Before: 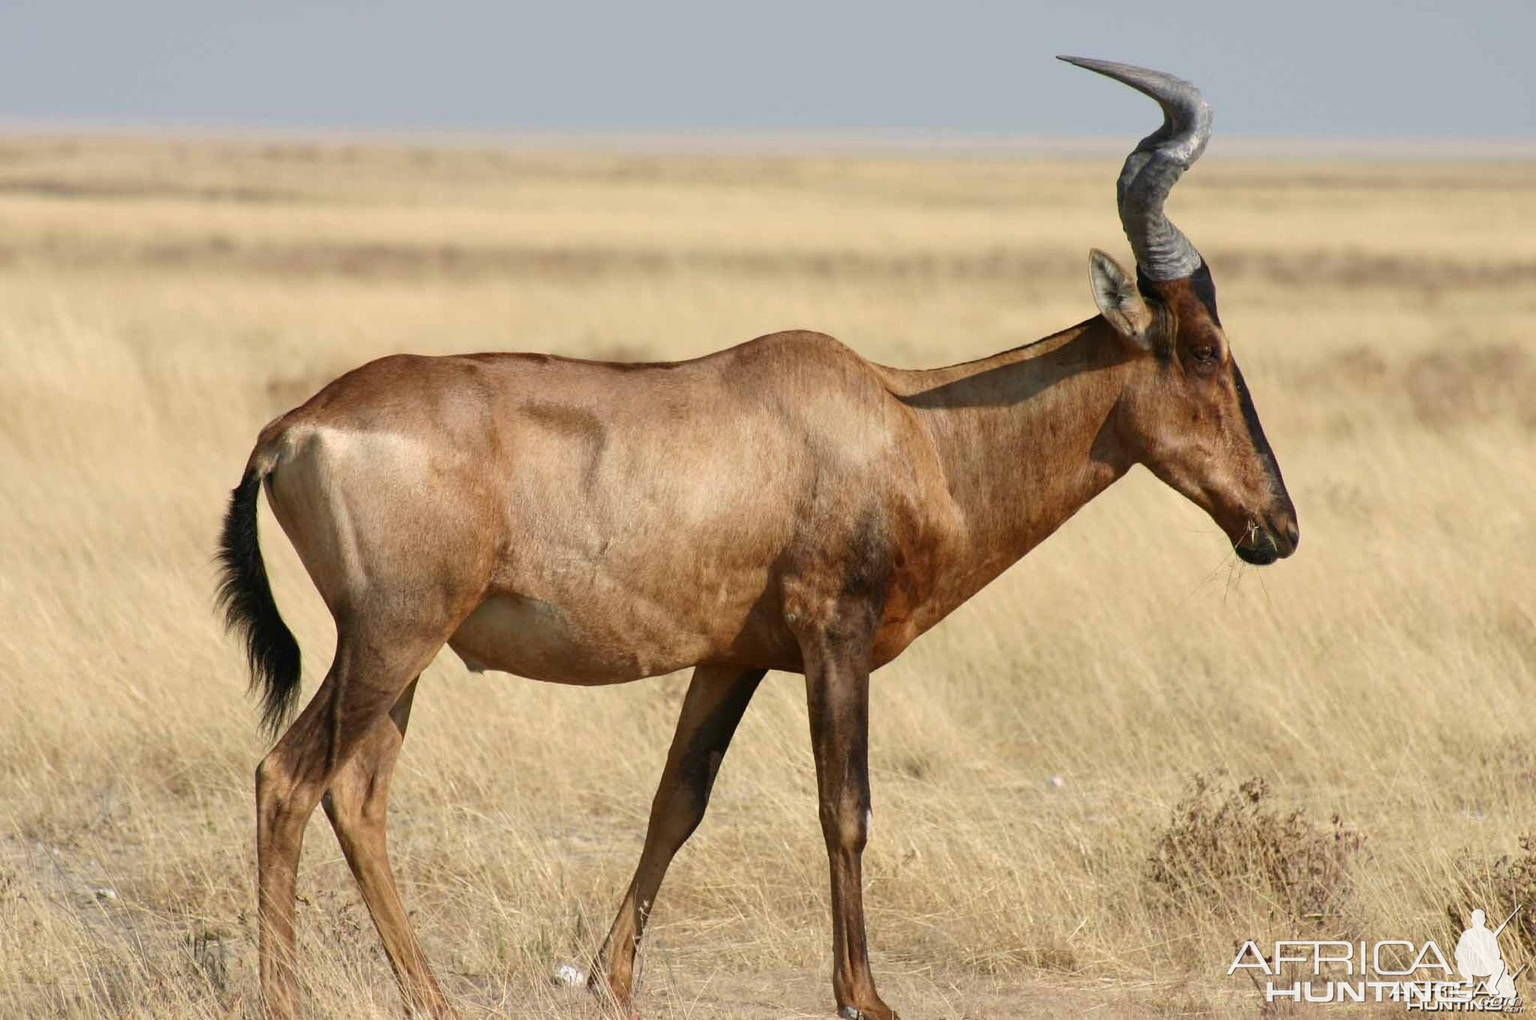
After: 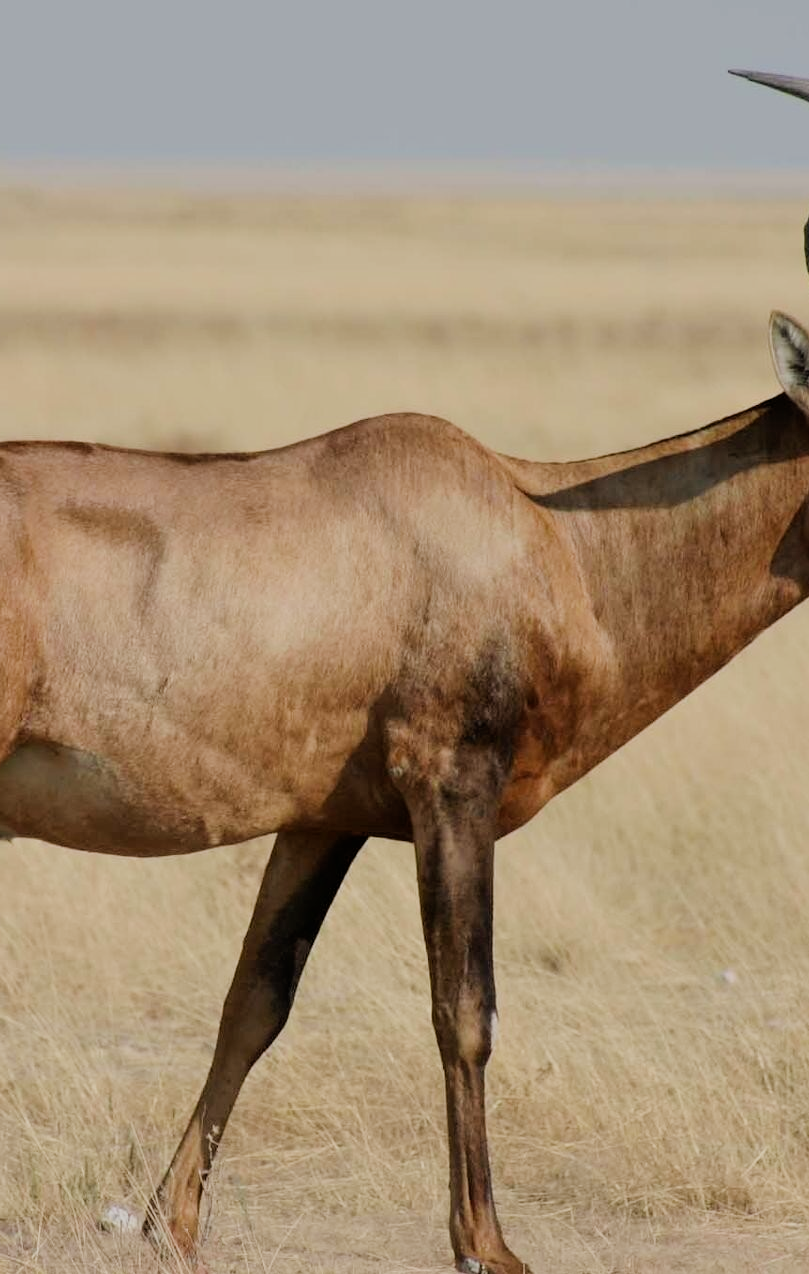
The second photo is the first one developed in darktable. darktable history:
crop: left 30.838%, right 27.015%
filmic rgb: black relative exposure -7.17 EV, white relative exposure 5.35 EV, threshold 2.97 EV, hardness 3.03, enable highlight reconstruction true
